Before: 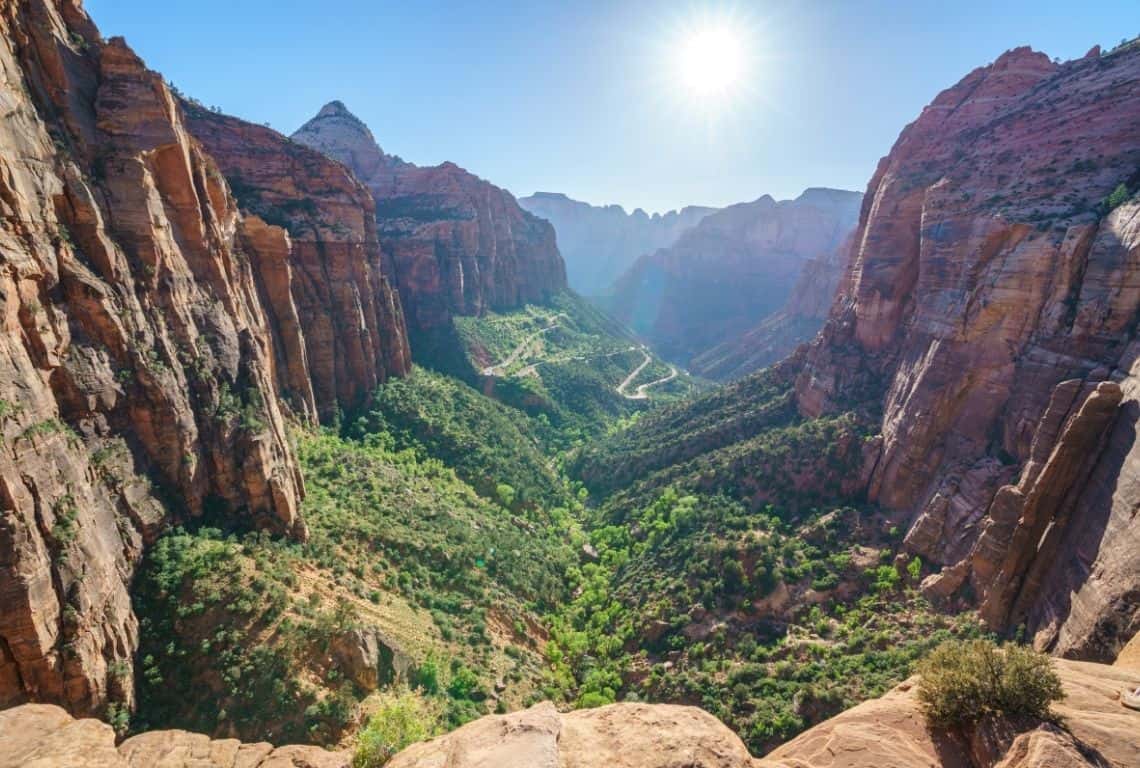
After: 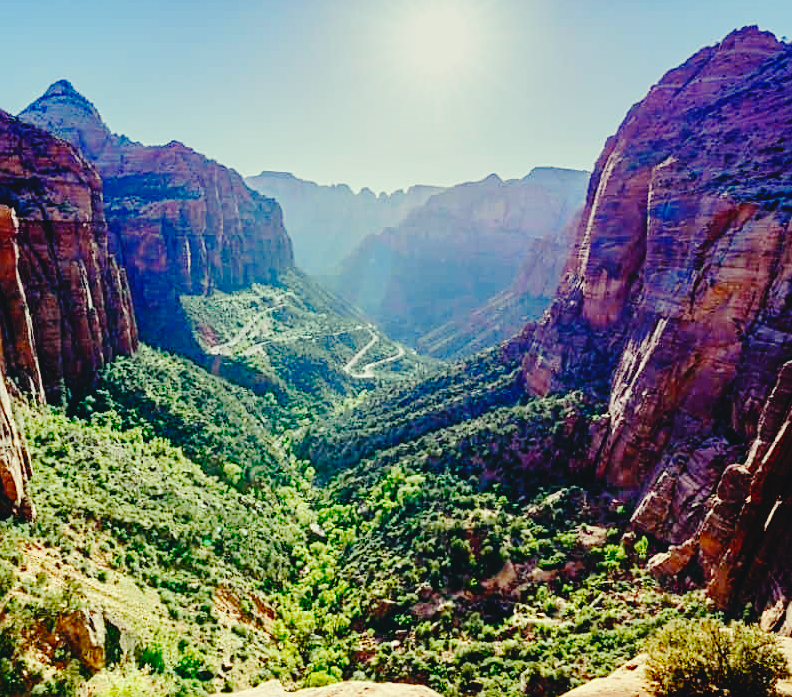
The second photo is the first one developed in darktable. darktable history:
base curve: curves: ch0 [(0, 0) (0.036, 0.01) (0.123, 0.254) (0.258, 0.504) (0.507, 0.748) (1, 1)], preserve colors none
exposure: black level correction 0.01, exposure 0.011 EV, compensate highlight preservation false
crop and rotate: left 24.034%, top 2.838%, right 6.406%, bottom 6.299%
graduated density: hue 238.83°, saturation 50%
tone curve: curves: ch0 [(0.001, 0.042) (0.128, 0.16) (0.452, 0.42) (0.603, 0.566) (0.754, 0.733) (1, 1)]; ch1 [(0, 0) (0.325, 0.327) (0.412, 0.441) (0.473, 0.466) (0.5, 0.499) (0.549, 0.558) (0.617, 0.625) (0.713, 0.7) (1, 1)]; ch2 [(0, 0) (0.386, 0.397) (0.445, 0.47) (0.505, 0.498) (0.529, 0.524) (0.574, 0.569) (0.652, 0.641) (1, 1)], color space Lab, independent channels, preserve colors none
color correction: highlights a* -5.94, highlights b* 11.19
sharpen: on, module defaults
